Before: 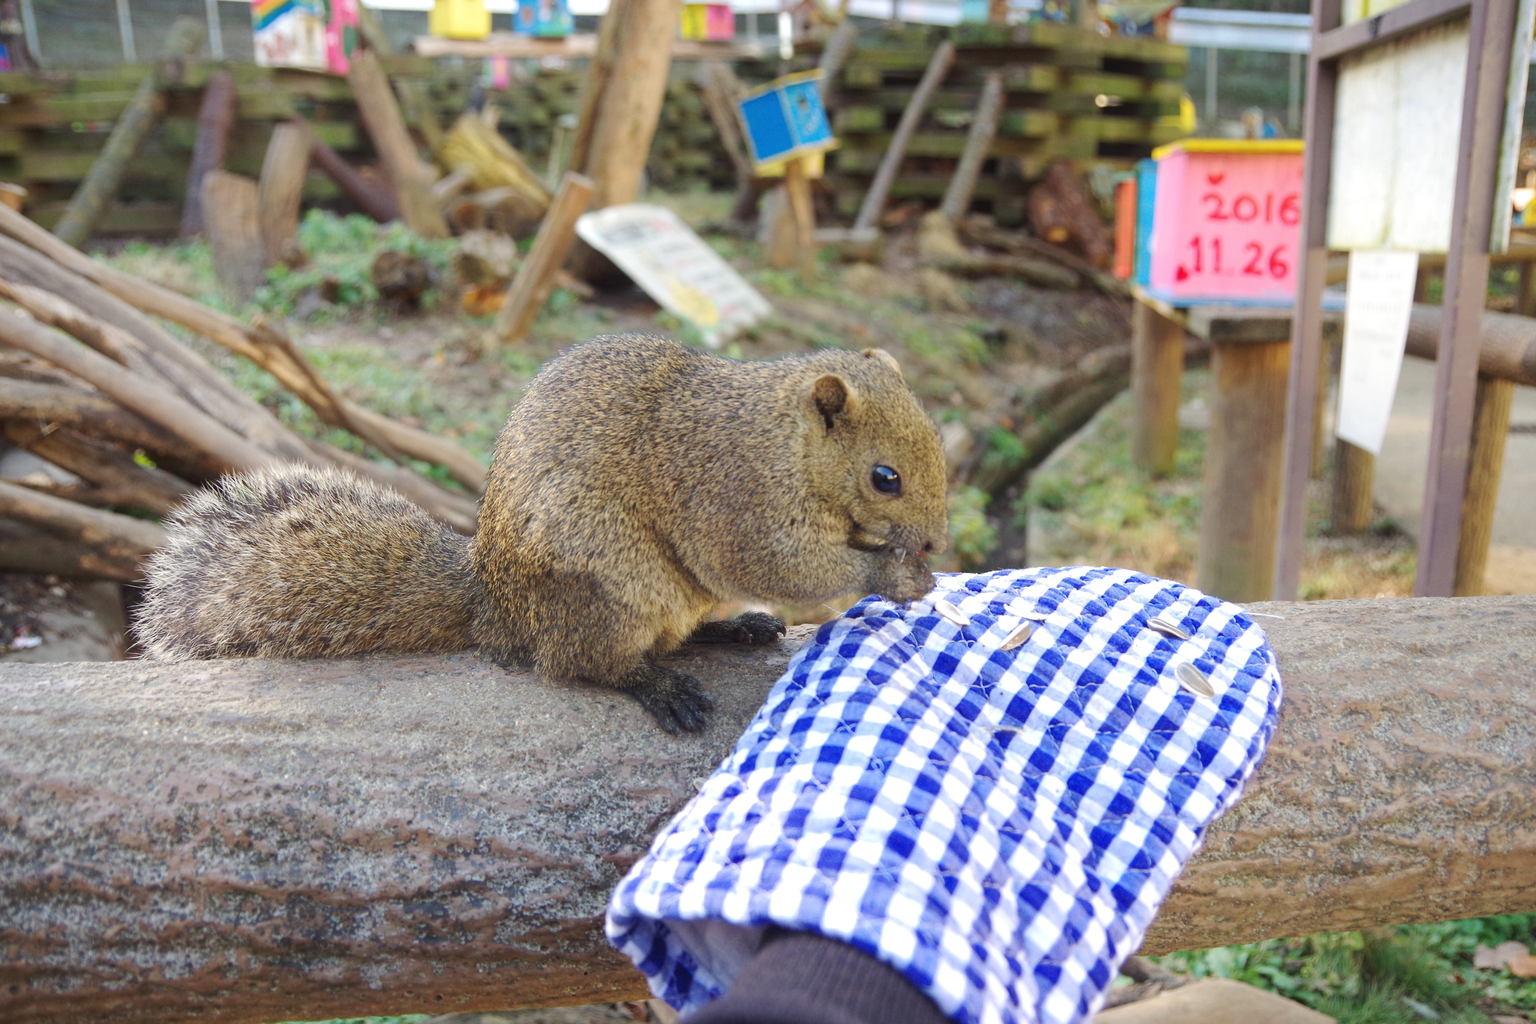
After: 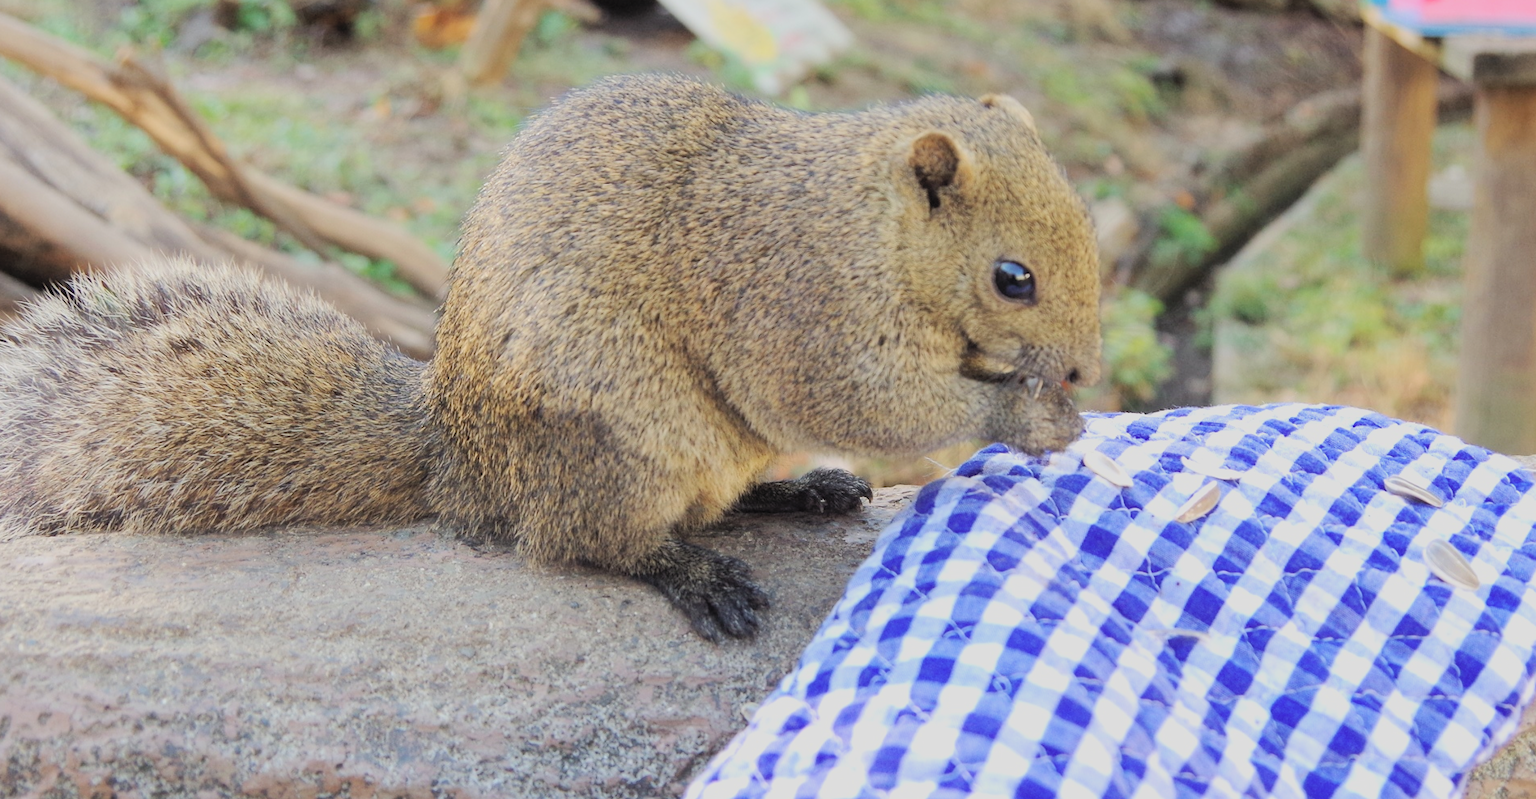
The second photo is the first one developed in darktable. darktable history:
filmic rgb: black relative exposure -7.65 EV, white relative exposure 4.56 EV, hardness 3.61, color science v6 (2022)
crop: left 11.102%, top 27.536%, right 18.313%, bottom 17.313%
contrast brightness saturation: brightness 0.146
